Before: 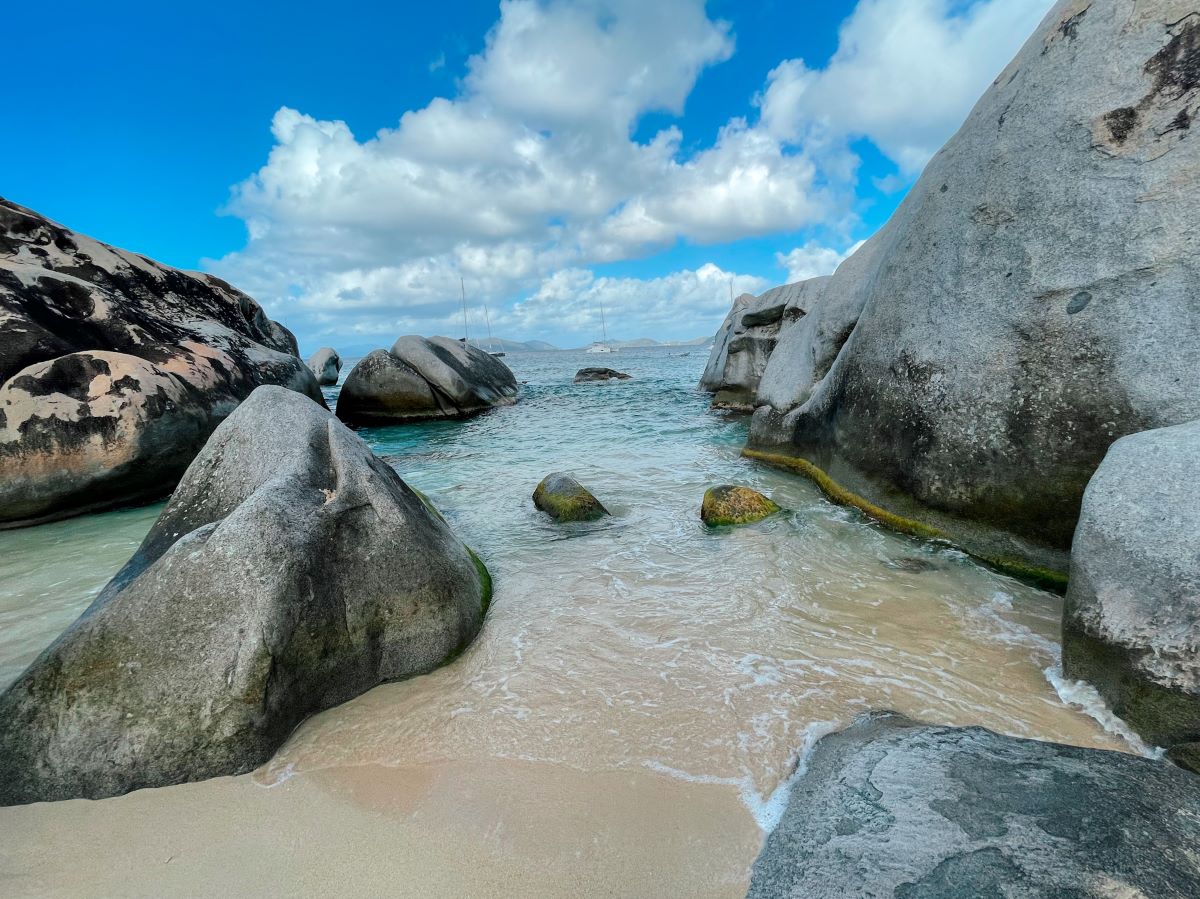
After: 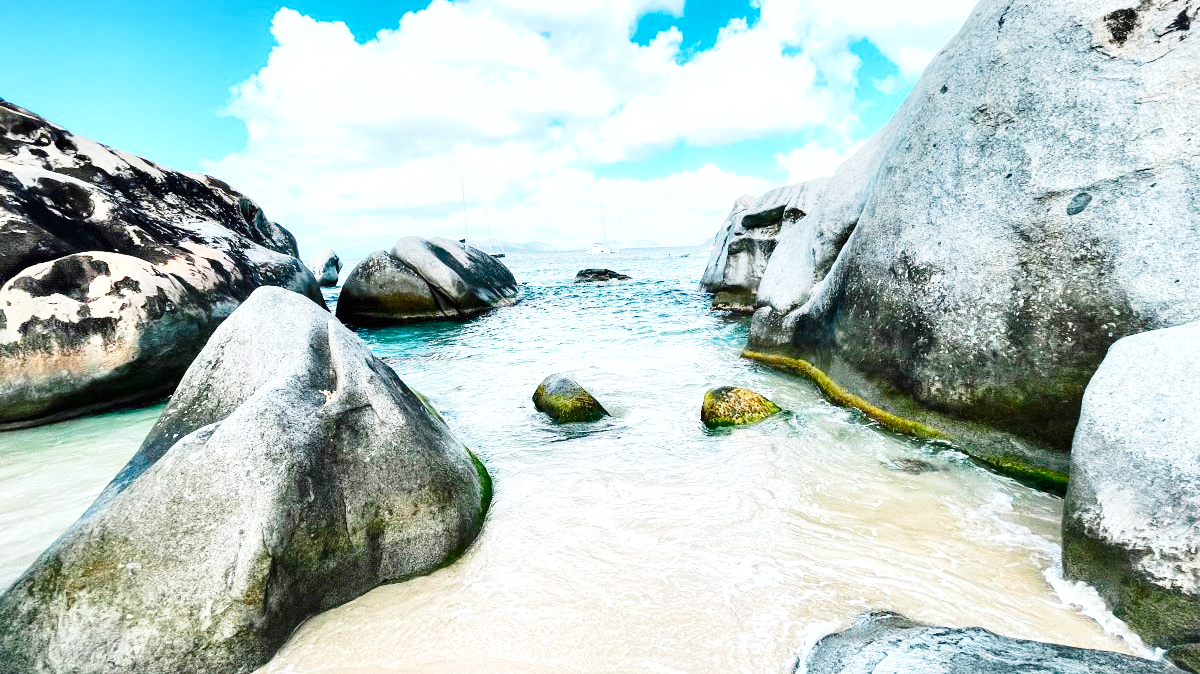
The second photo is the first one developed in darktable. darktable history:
exposure: black level correction 0, exposure 1.125 EV, compensate highlight preservation false
base curve: curves: ch0 [(0, 0) (0.028, 0.03) (0.121, 0.232) (0.46, 0.748) (0.859, 0.968) (1, 1)], preserve colors none
crop: top 11.043%, bottom 13.962%
shadows and highlights: highlights color adjustment 53.08%, soften with gaussian
